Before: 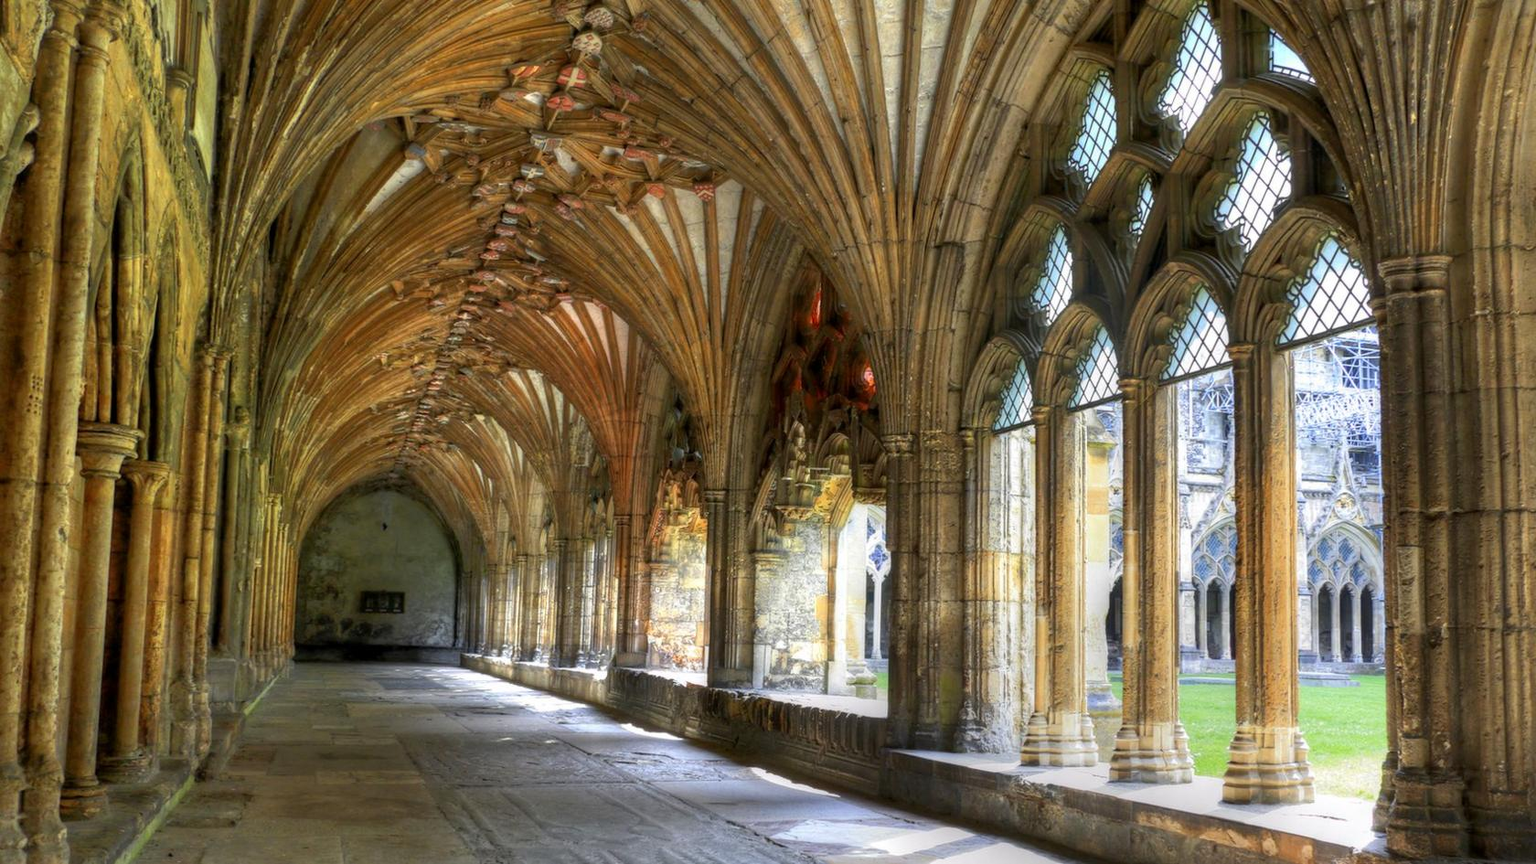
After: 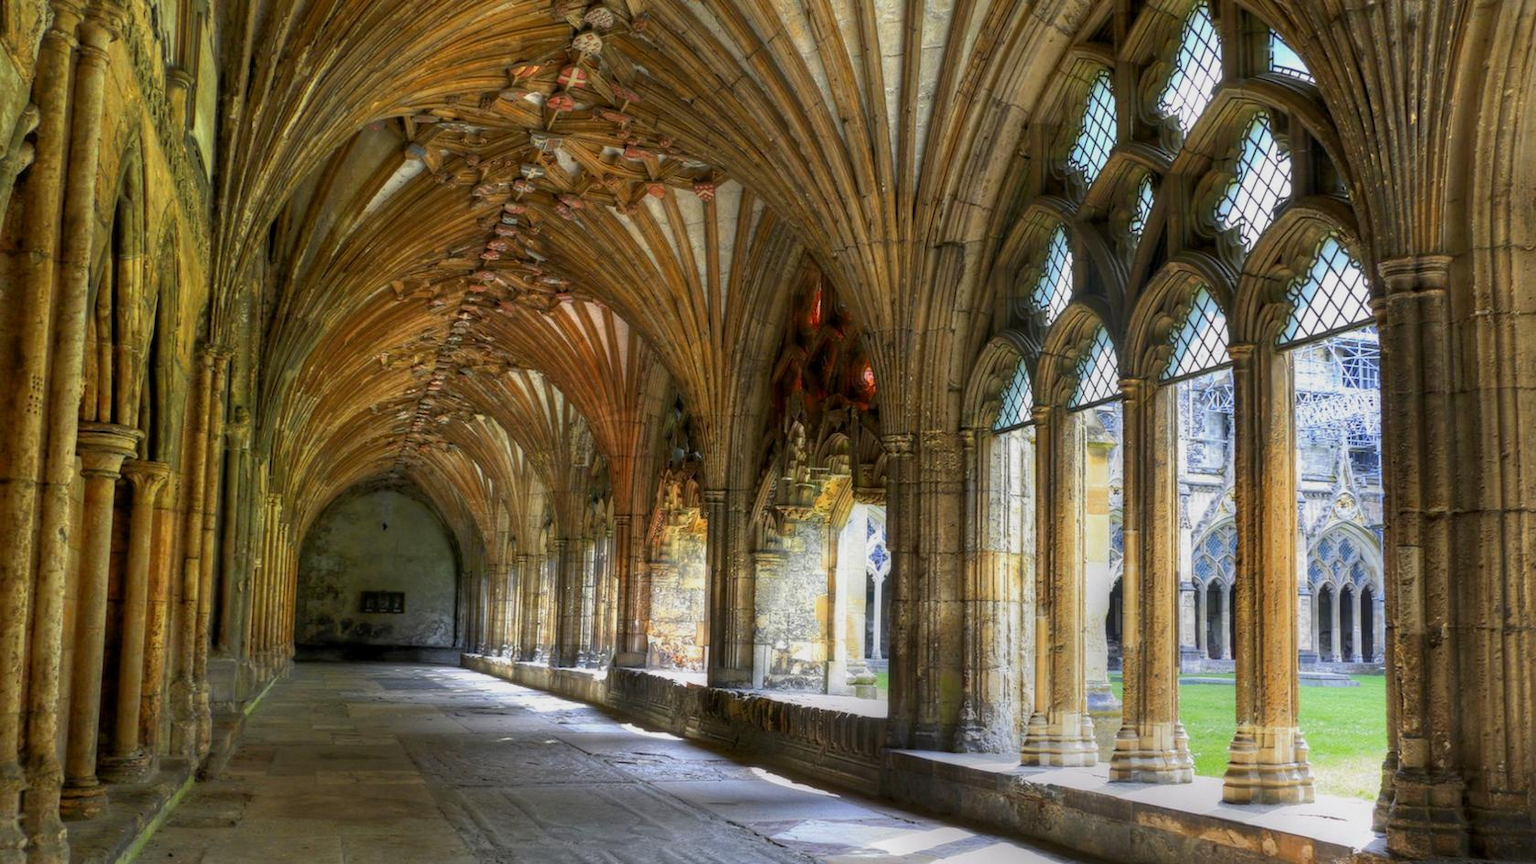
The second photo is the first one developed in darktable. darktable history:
exposure: exposure -0.293 EV, compensate highlight preservation false
color balance rgb: global vibrance 20%
